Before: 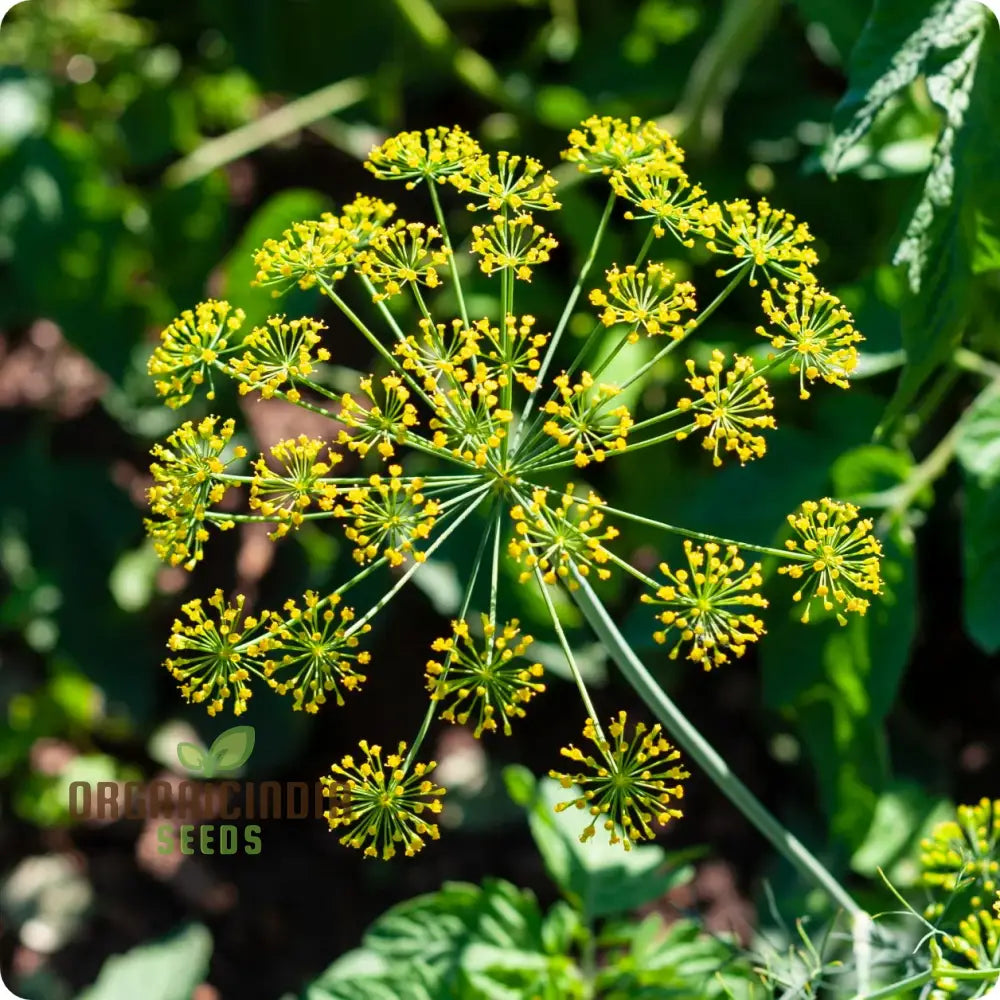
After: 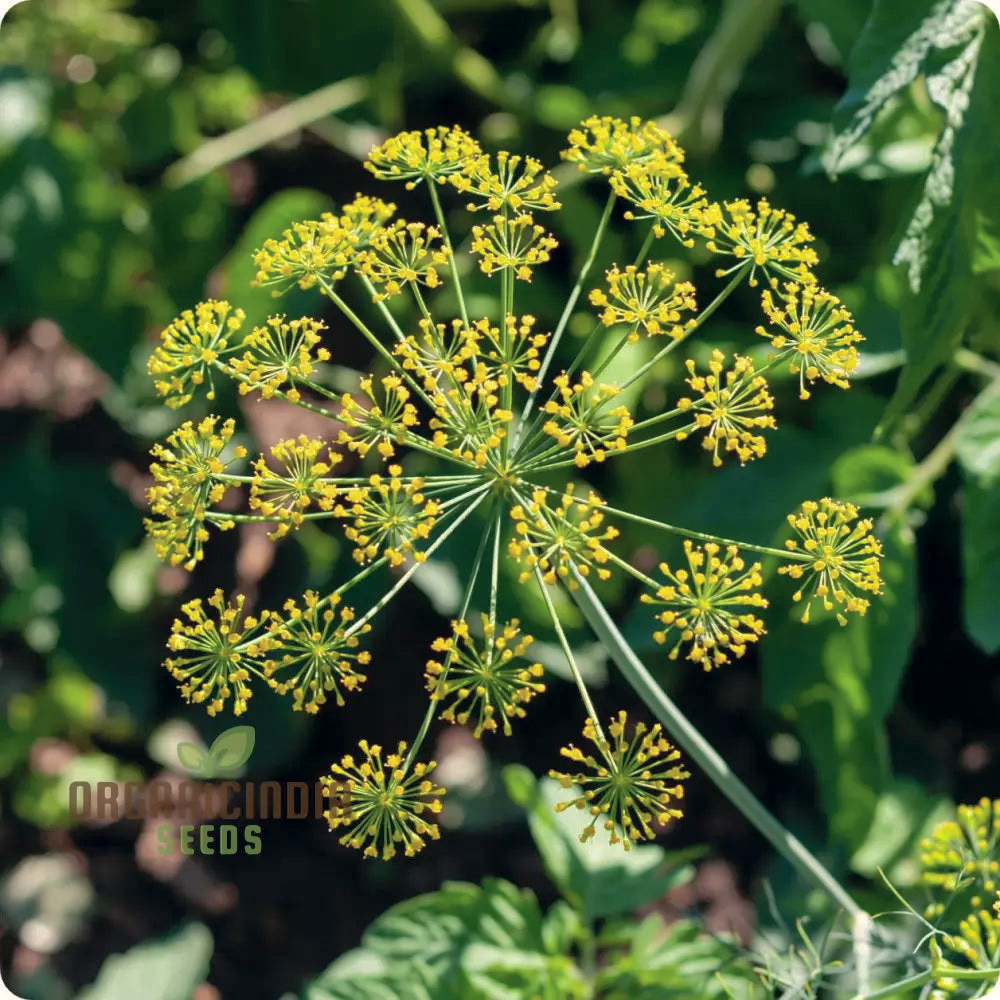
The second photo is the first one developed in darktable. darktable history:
shadows and highlights: highlights color adjustment 42.17%
color correction: highlights a* 2.77, highlights b* 5.03, shadows a* -1.81, shadows b* -4.81, saturation 0.783
